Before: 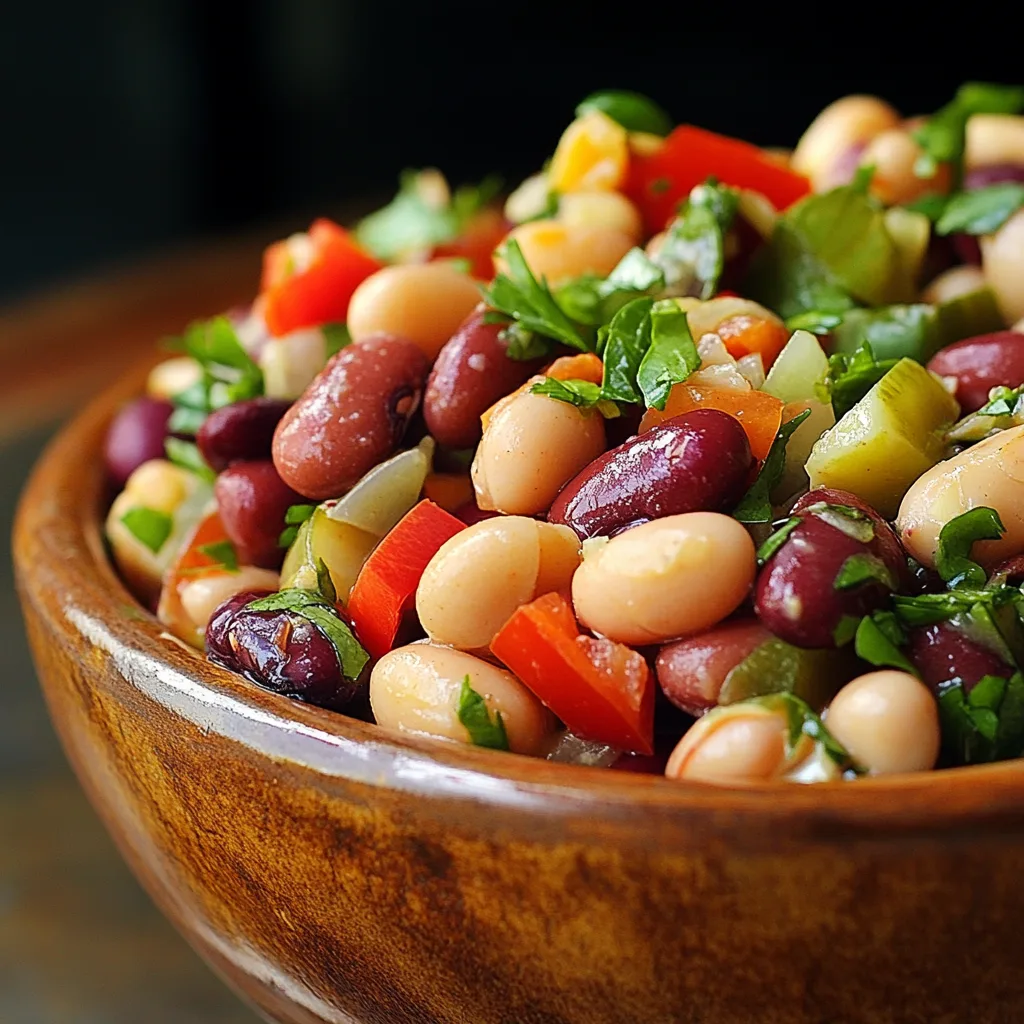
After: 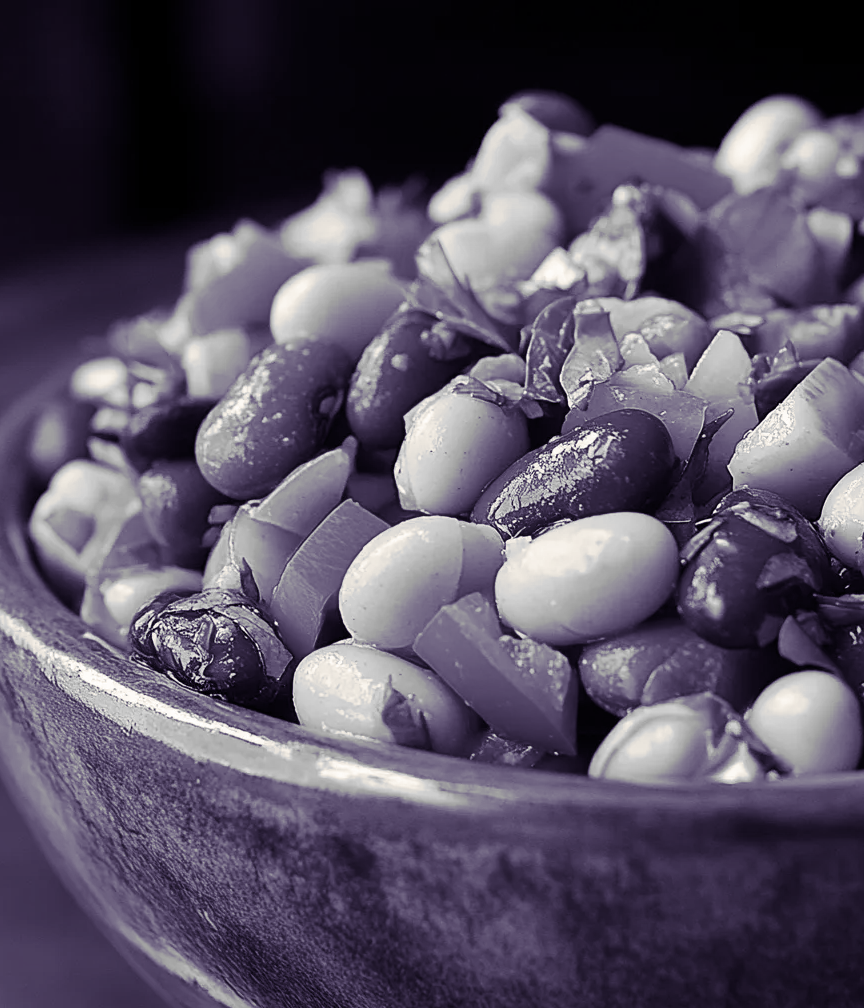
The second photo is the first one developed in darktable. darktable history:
crop: left 7.598%, right 7.873%
monochrome: on, module defaults
split-toning: shadows › hue 255.6°, shadows › saturation 0.66, highlights › hue 43.2°, highlights › saturation 0.68, balance -50.1
